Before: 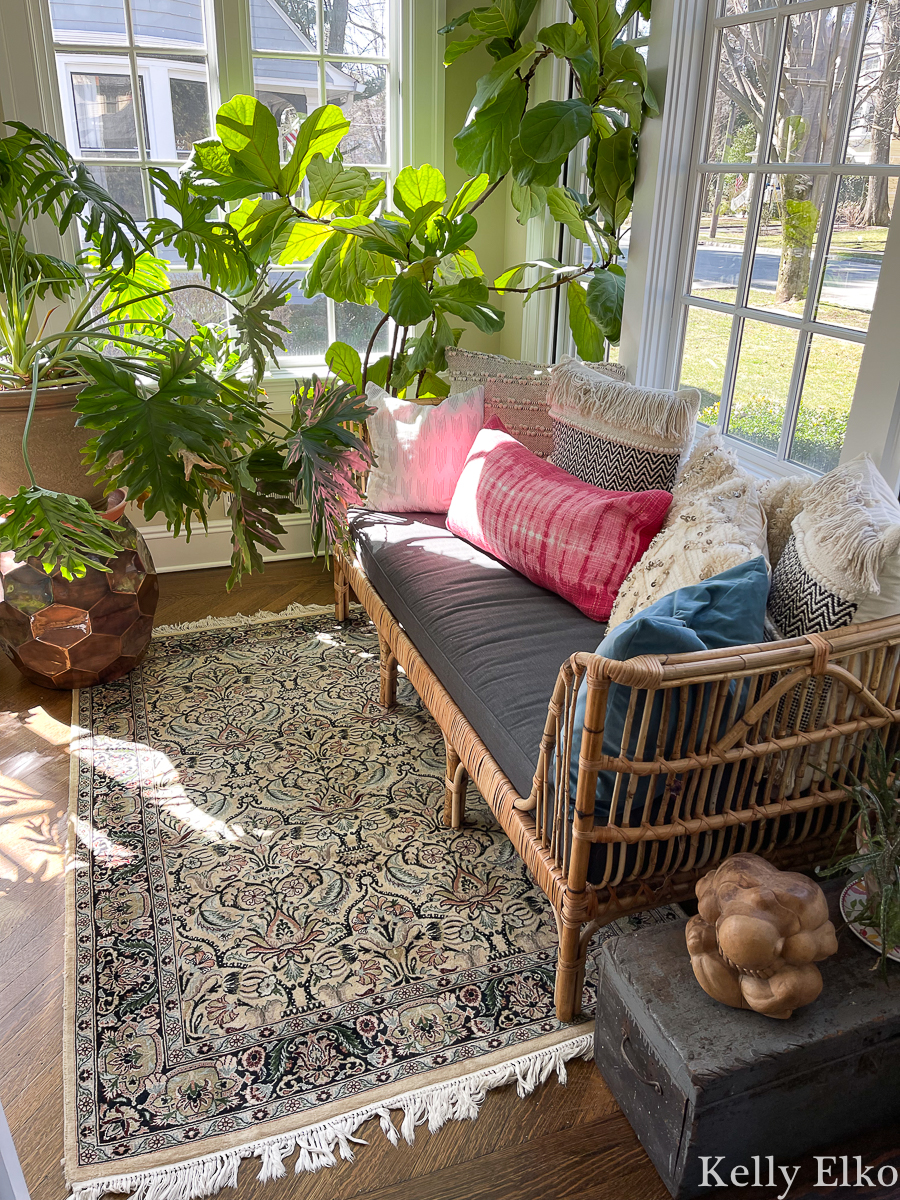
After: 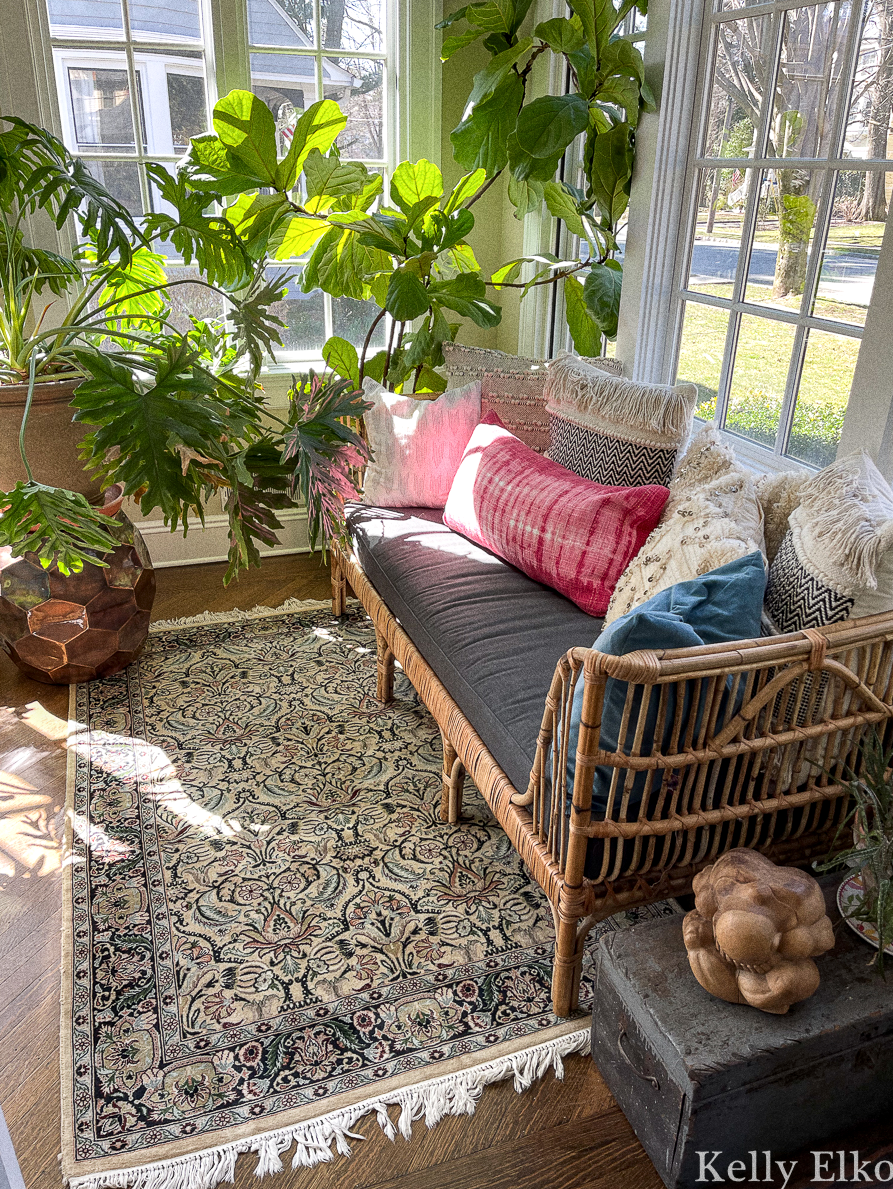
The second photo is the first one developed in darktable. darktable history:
tone equalizer: on, module defaults
grain: coarseness 9.61 ISO, strength 35.62%
crop: left 0.434%, top 0.485%, right 0.244%, bottom 0.386%
local contrast: on, module defaults
